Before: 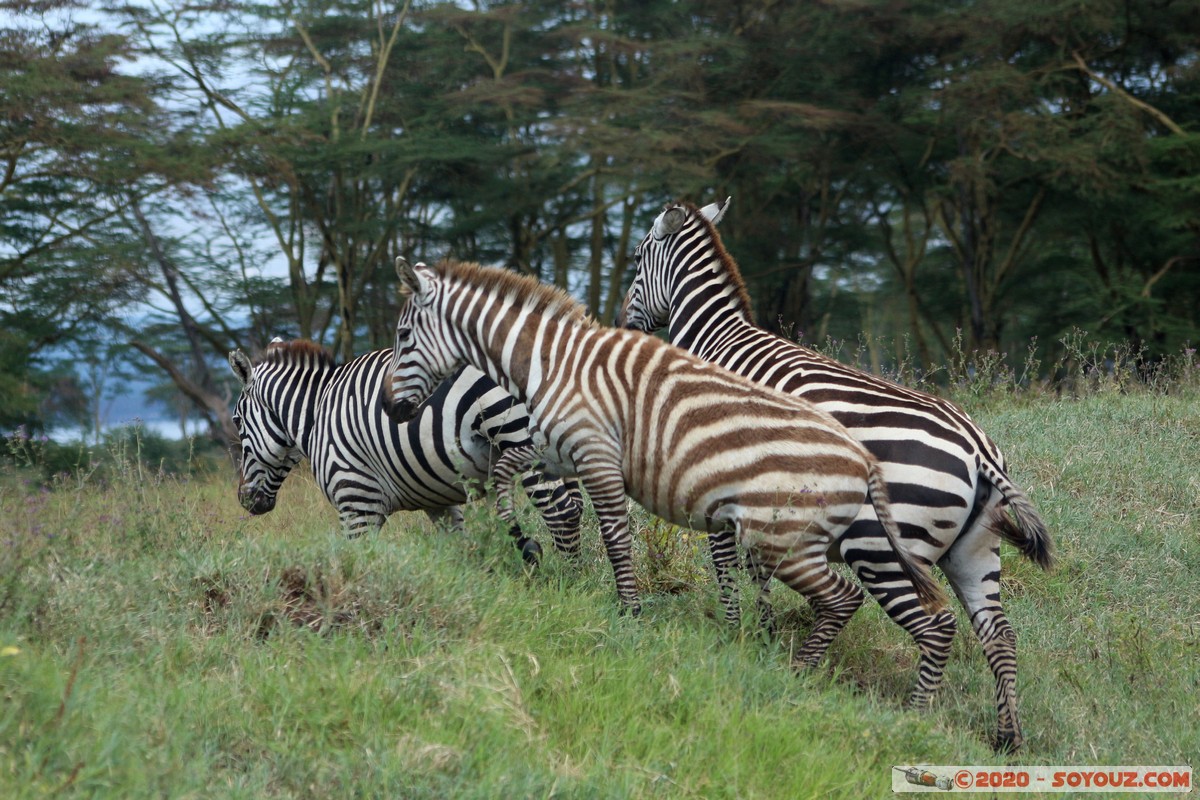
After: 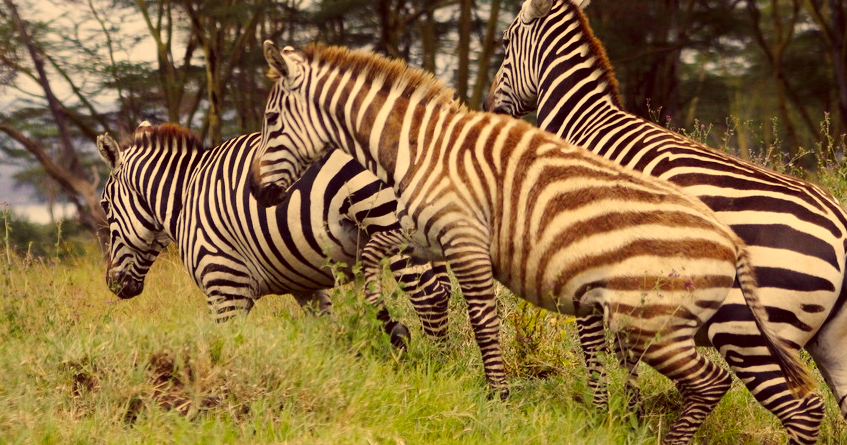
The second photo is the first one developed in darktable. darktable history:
crop: left 11.074%, top 27.116%, right 18.282%, bottom 17.159%
shadows and highlights: shadows -22.32, highlights 47.22, soften with gaussian
tone curve: curves: ch0 [(0, 0) (0.071, 0.047) (0.266, 0.26) (0.483, 0.554) (0.753, 0.811) (1, 0.983)]; ch1 [(0, 0) (0.346, 0.307) (0.408, 0.387) (0.463, 0.465) (0.482, 0.493) (0.502, 0.5) (0.517, 0.502) (0.55, 0.548) (0.597, 0.61) (0.651, 0.698) (1, 1)]; ch2 [(0, 0) (0.346, 0.34) (0.434, 0.46) (0.485, 0.494) (0.5, 0.494) (0.517, 0.506) (0.526, 0.545) (0.583, 0.61) (0.625, 0.659) (1, 1)], preserve colors none
color correction: highlights a* 9.85, highlights b* 39.49, shadows a* 14.87, shadows b* 3.66
